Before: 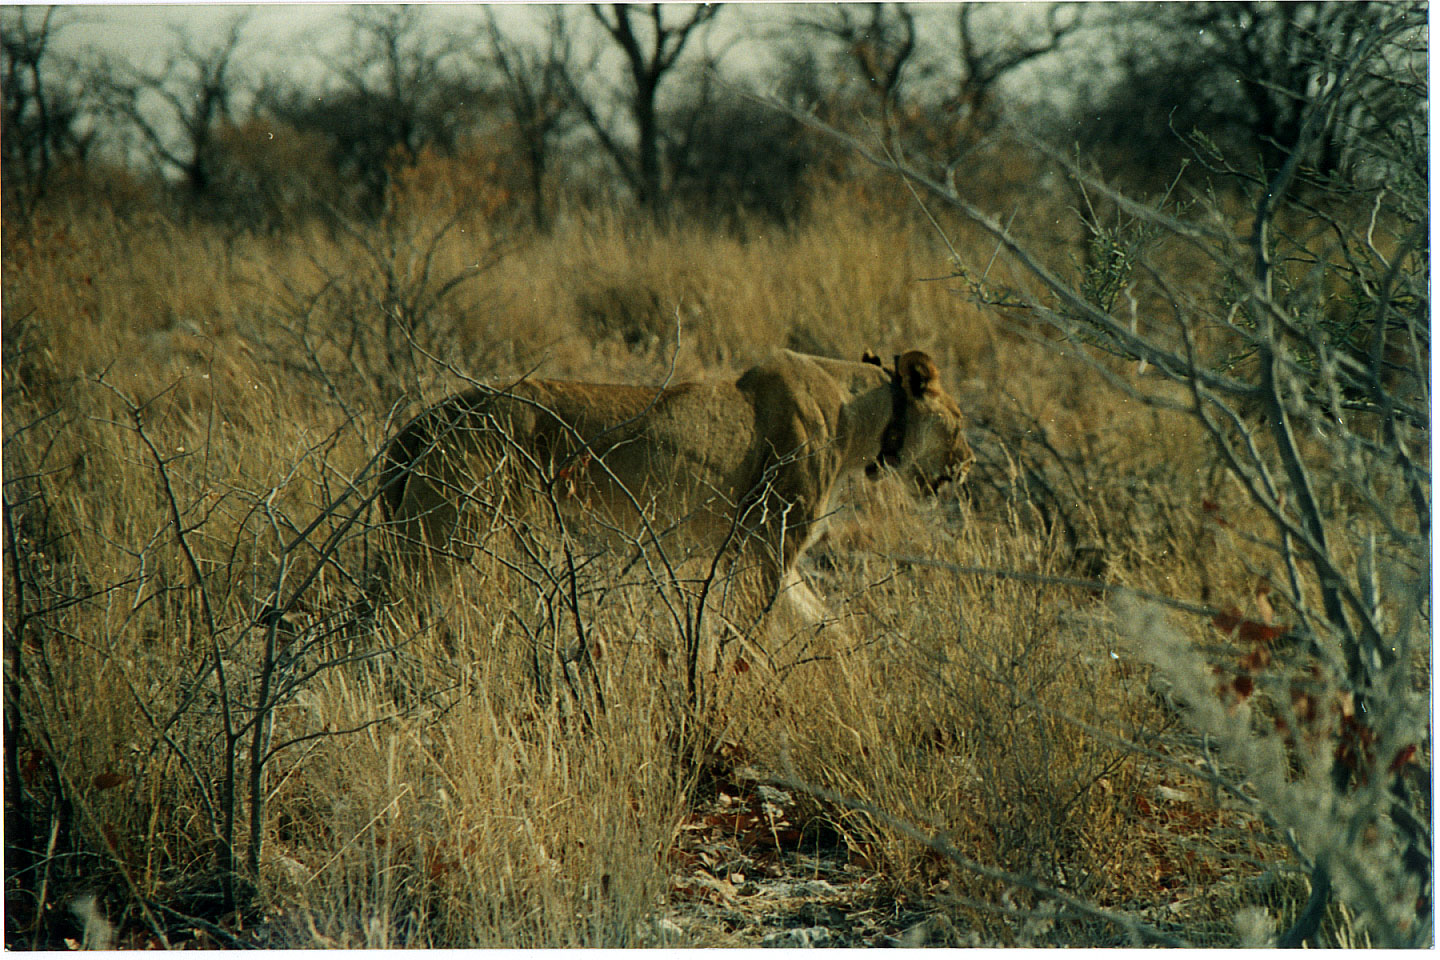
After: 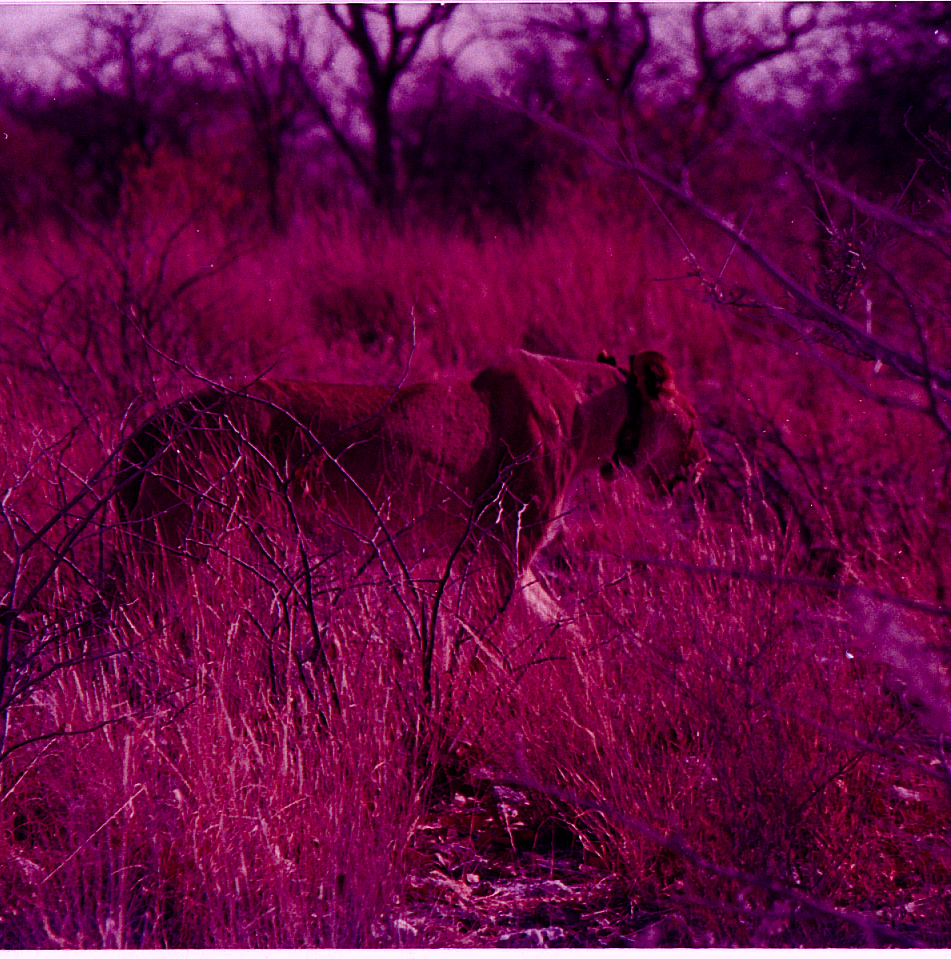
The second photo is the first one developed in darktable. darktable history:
crop and rotate: left 18.442%, right 15.508%
color correction: highlights a* 15.46, highlights b* -20.56
color zones: curves: ch0 [(0, 0.5) (0.143, 0.5) (0.286, 0.5) (0.429, 0.5) (0.571, 0.5) (0.714, 0.476) (0.857, 0.5) (1, 0.5)]; ch2 [(0, 0.5) (0.143, 0.5) (0.286, 0.5) (0.429, 0.5) (0.571, 0.5) (0.714, 0.487) (0.857, 0.5) (1, 0.5)]
color balance: mode lift, gamma, gain (sRGB), lift [1, 1, 0.101, 1]
